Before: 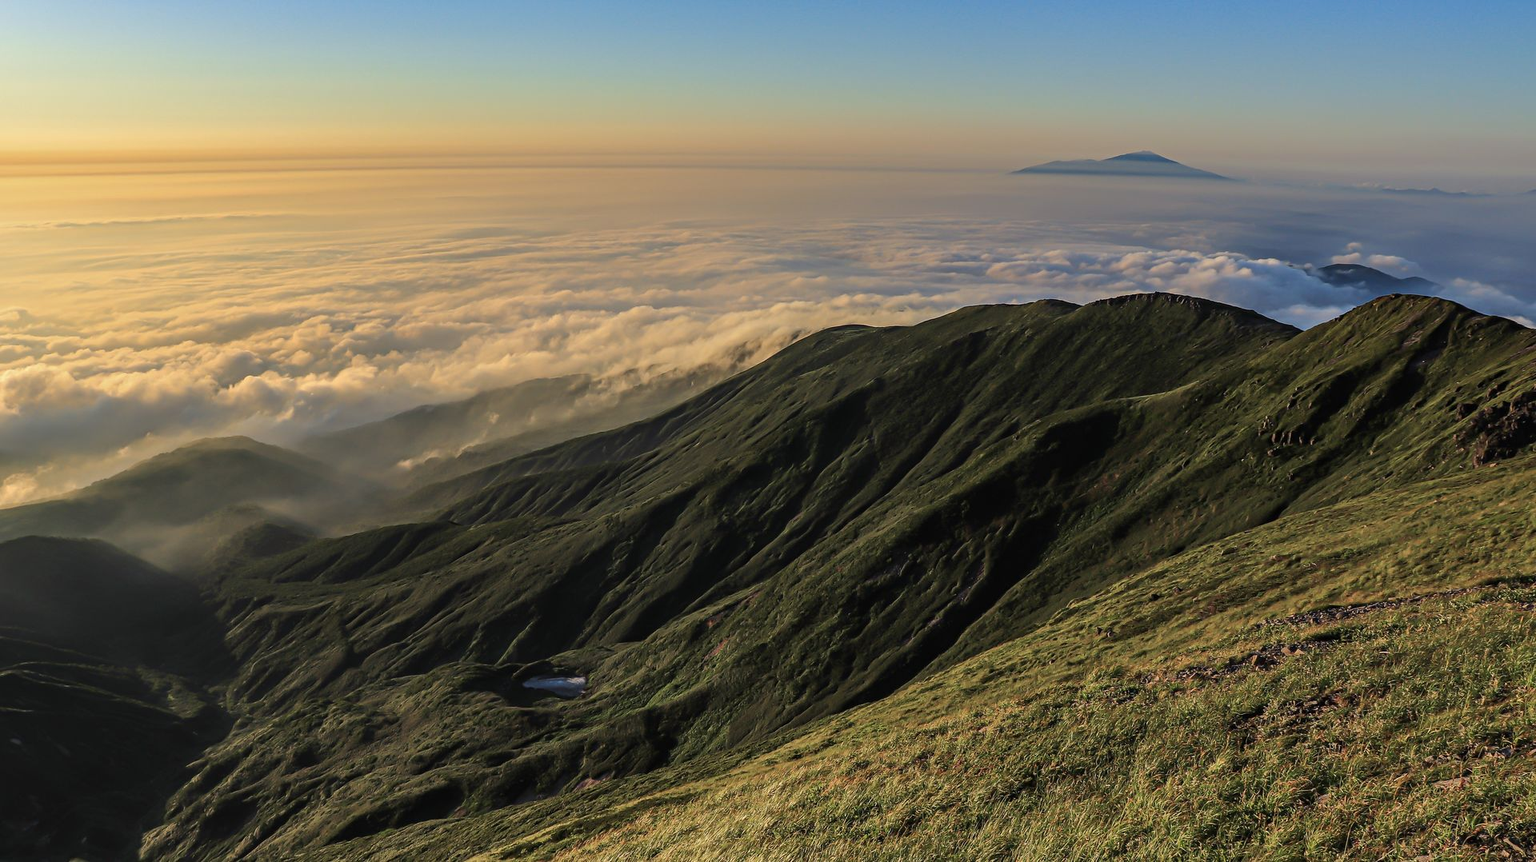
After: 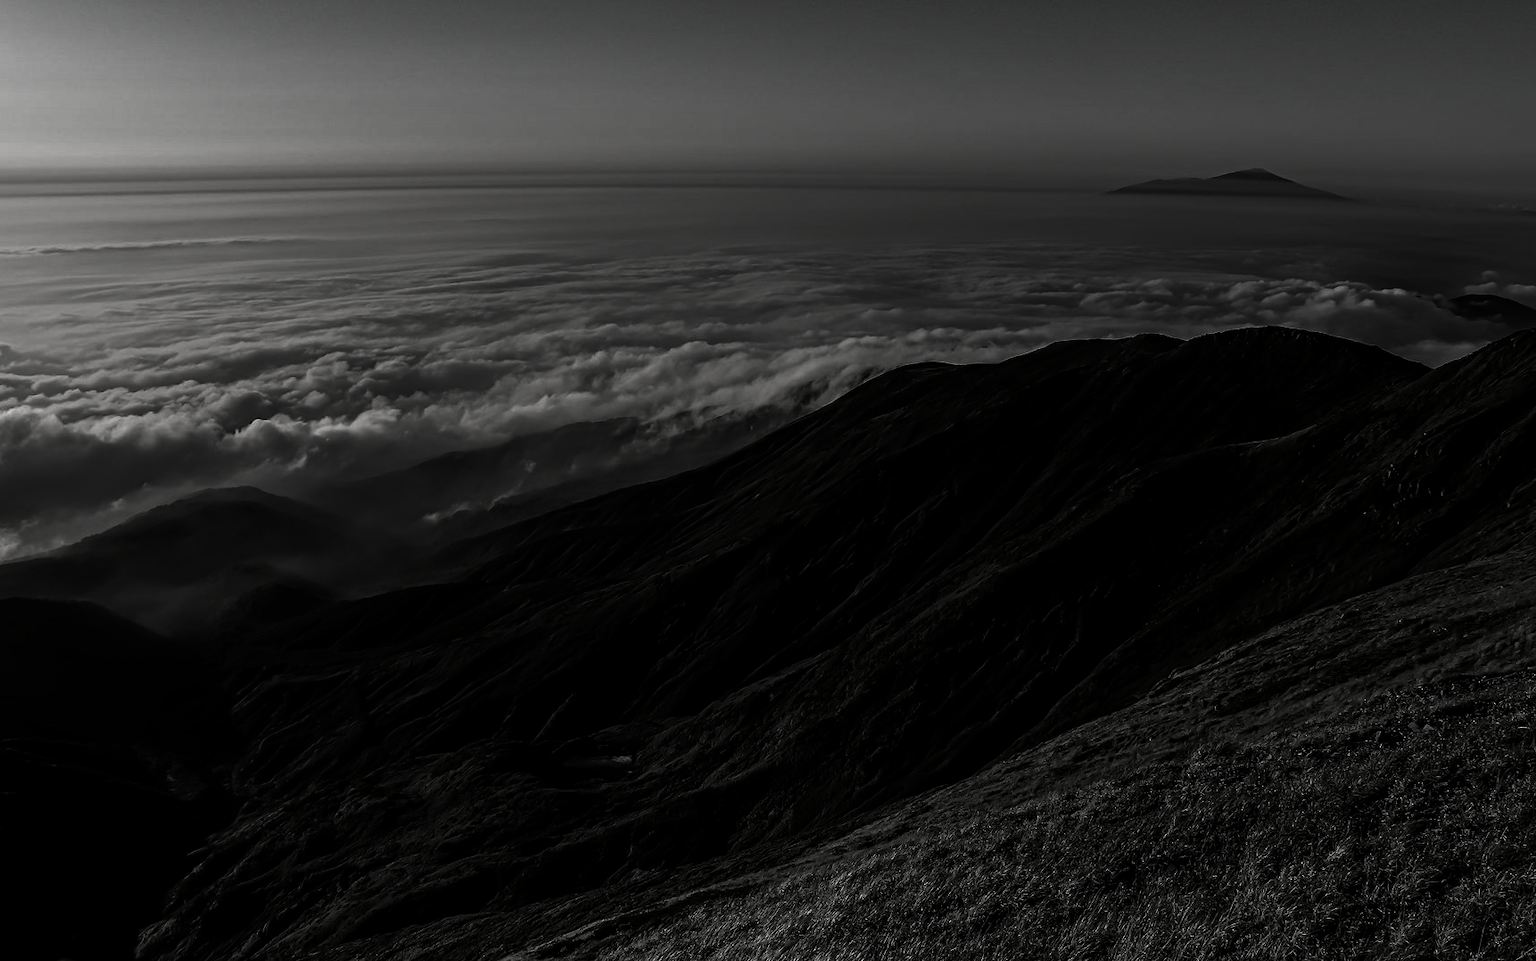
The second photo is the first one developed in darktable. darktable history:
contrast brightness saturation: contrast 0.021, brightness -0.994, saturation -0.982
crop and rotate: left 1.205%, right 9.059%
